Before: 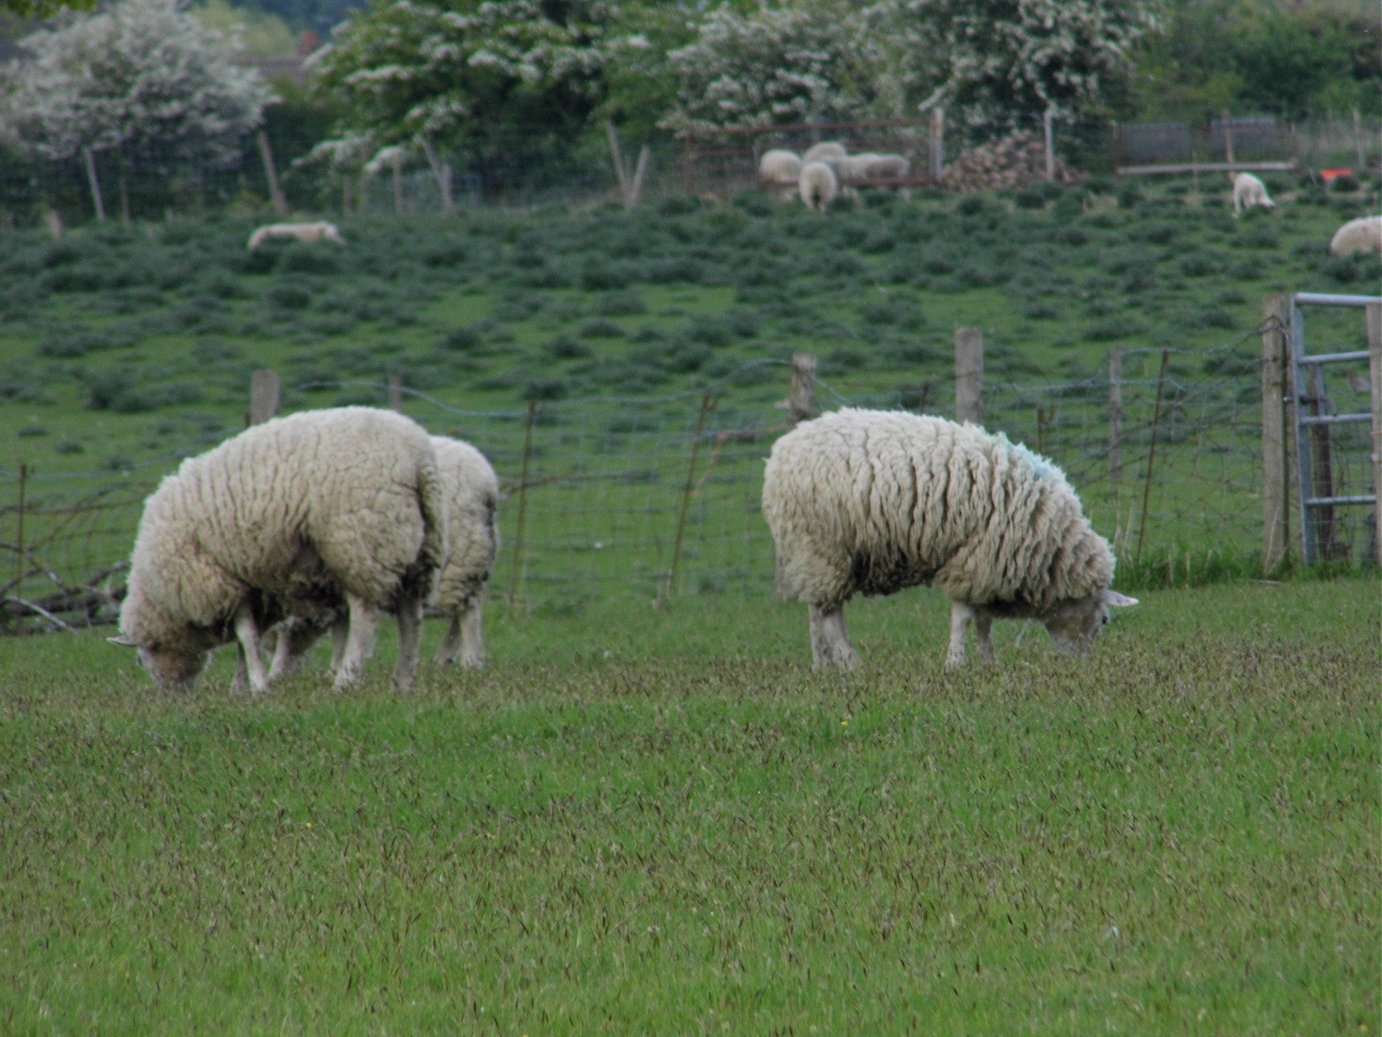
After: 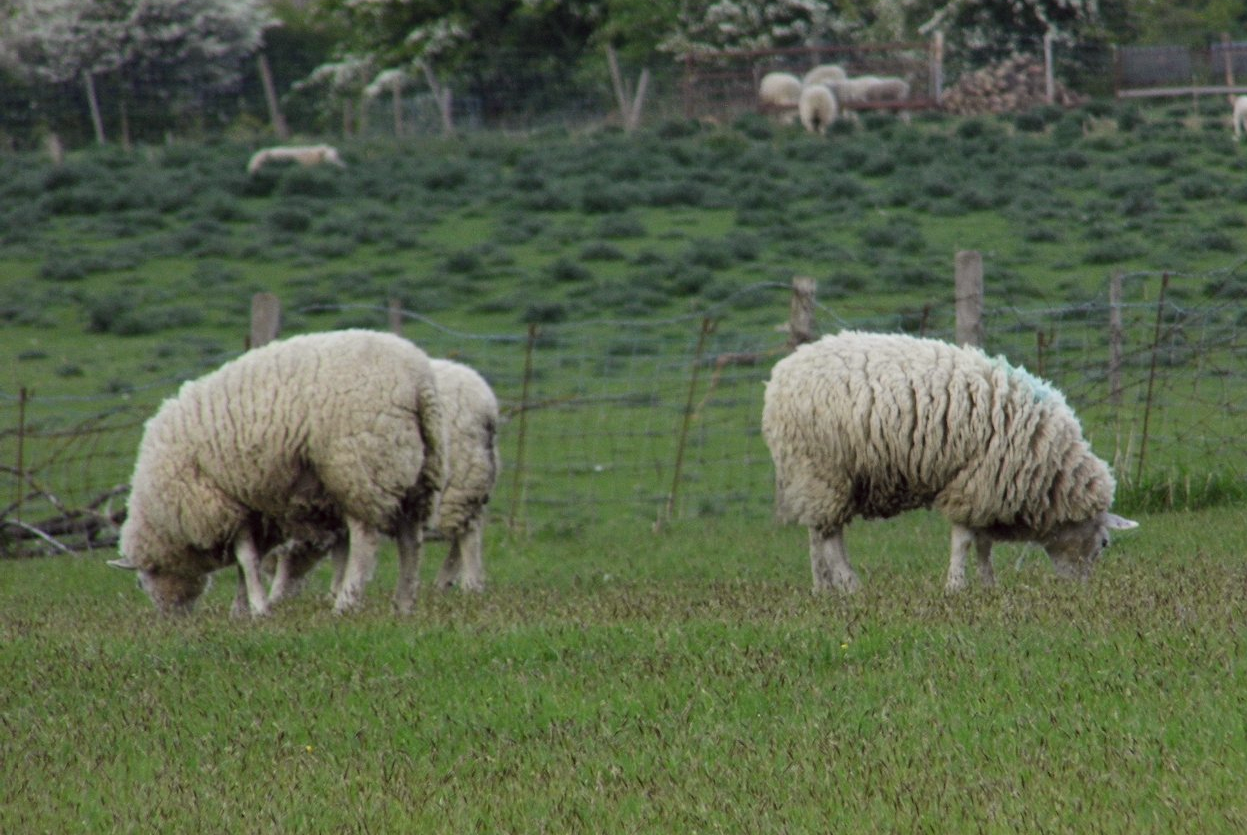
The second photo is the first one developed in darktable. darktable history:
crop: top 7.49%, right 9.717%, bottom 11.943%
contrast brightness saturation: contrast 0.1, brightness 0.02, saturation 0.02
color correction: highlights a* -0.95, highlights b* 4.5, shadows a* 3.55
